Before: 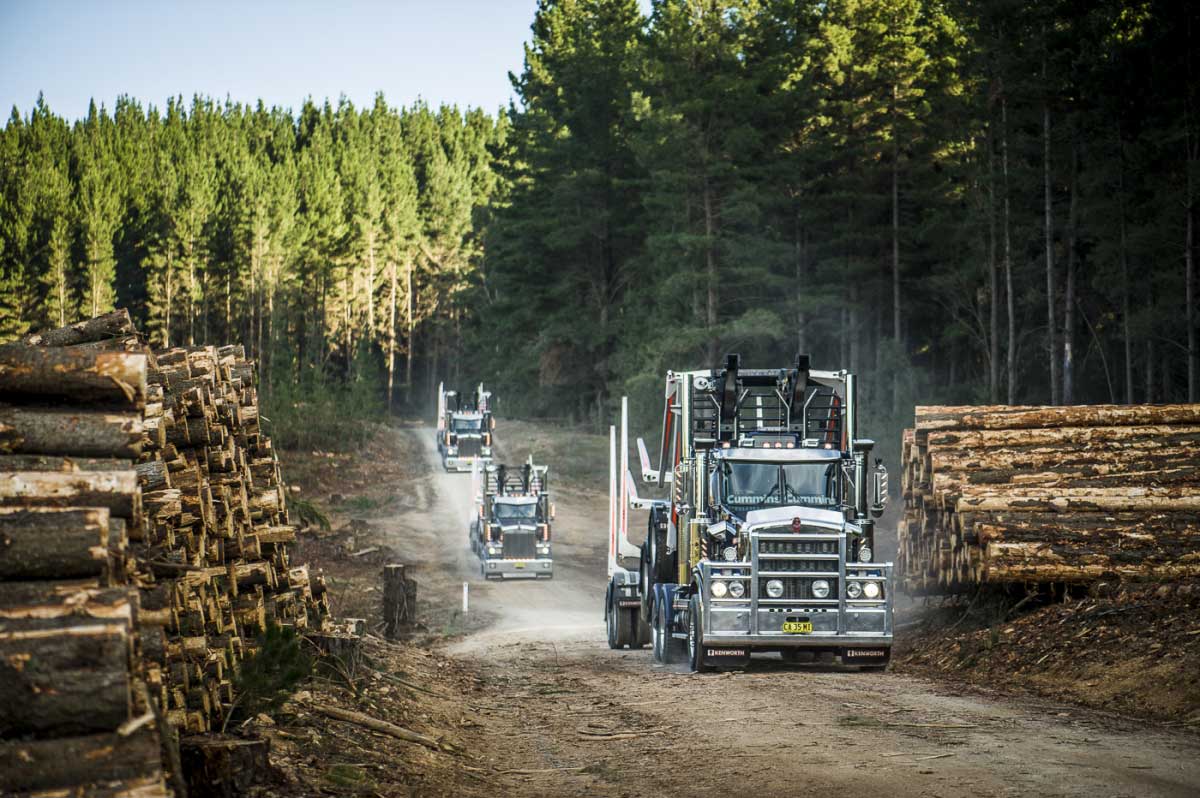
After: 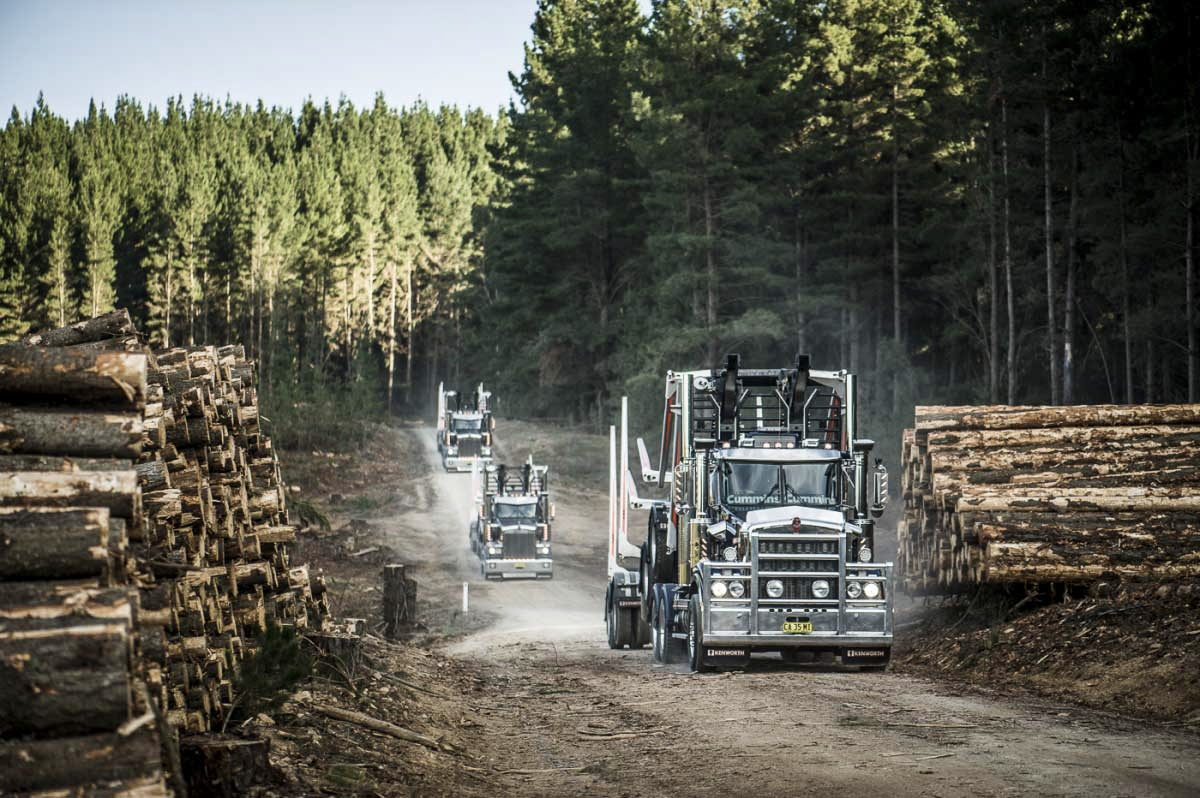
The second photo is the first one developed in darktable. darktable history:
contrast brightness saturation: contrast 0.1, saturation -0.3
shadows and highlights: shadows 29.32, highlights -29.32, low approximation 0.01, soften with gaussian
